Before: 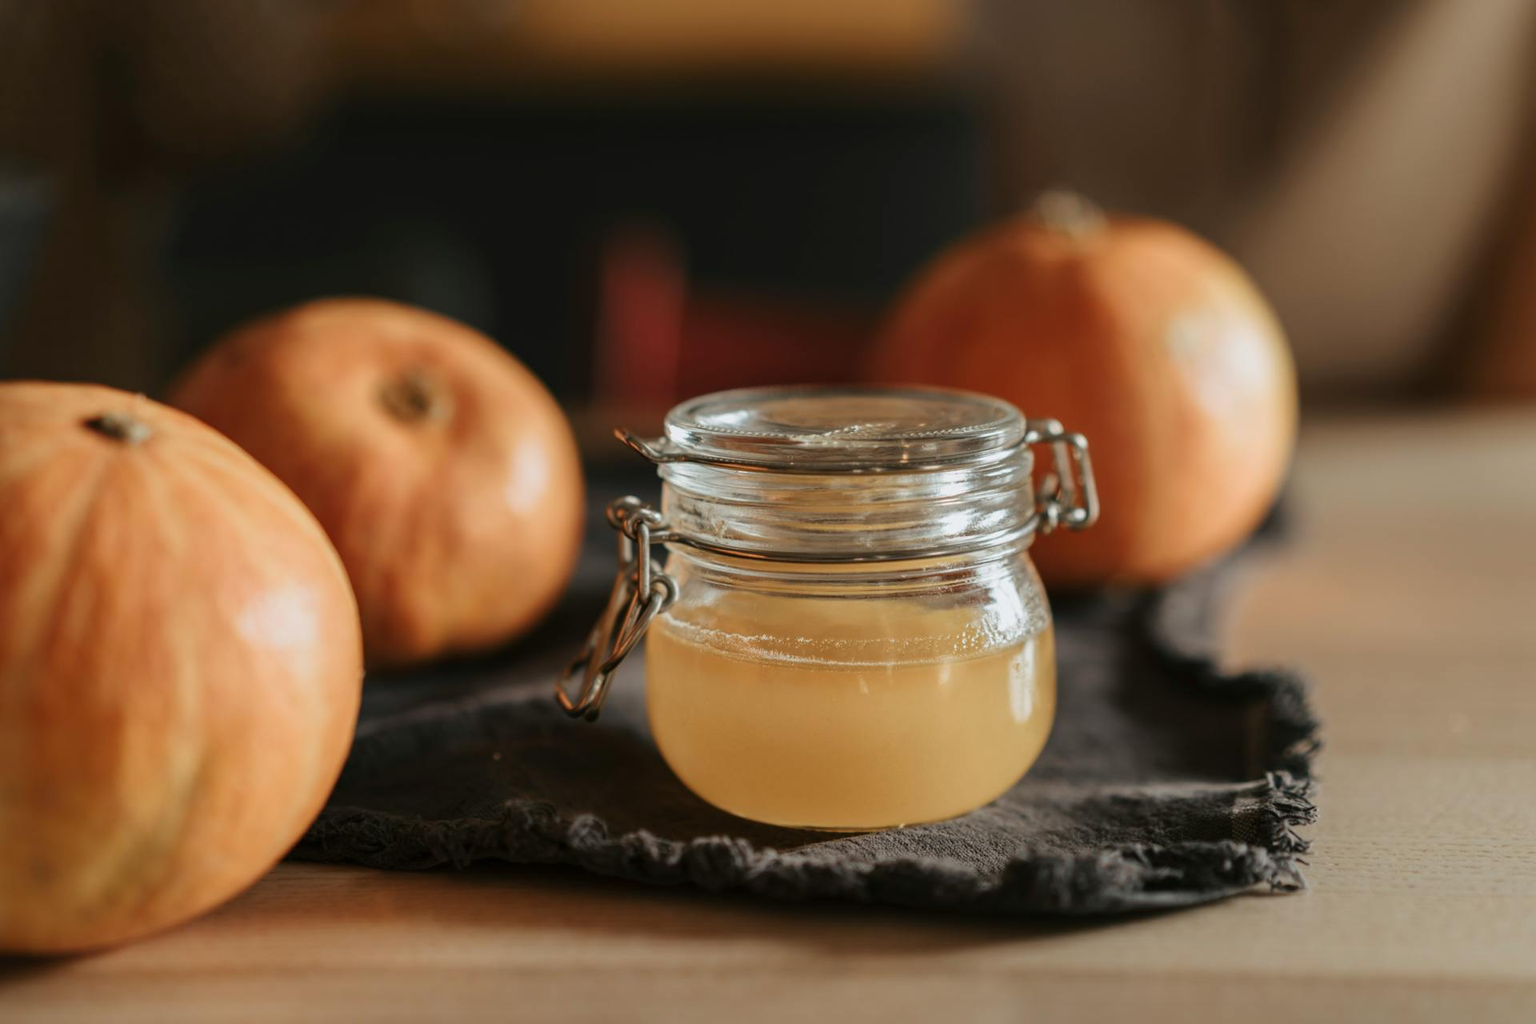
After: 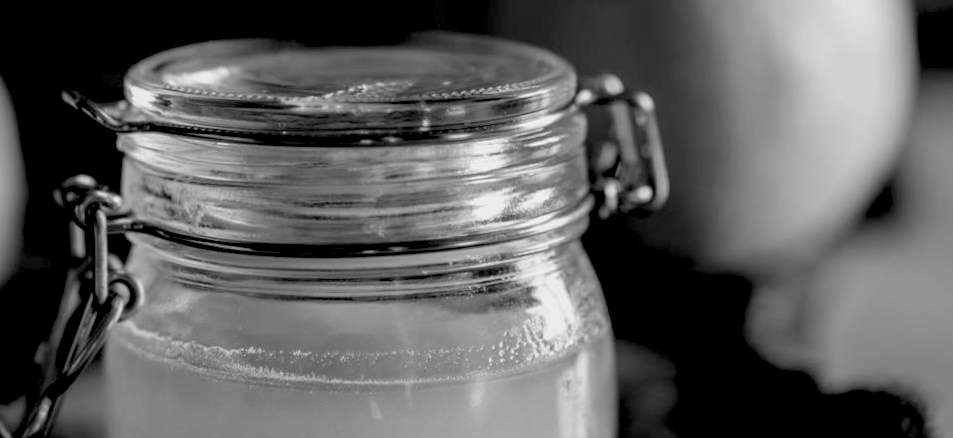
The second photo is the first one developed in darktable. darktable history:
monochrome: on, module defaults
exposure: black level correction 0.047, exposure 0.013 EV, compensate highlight preservation false
crop: left 36.607%, top 34.735%, right 13.146%, bottom 30.611%
rotate and perspective: rotation -0.45°, automatic cropping original format, crop left 0.008, crop right 0.992, crop top 0.012, crop bottom 0.988
